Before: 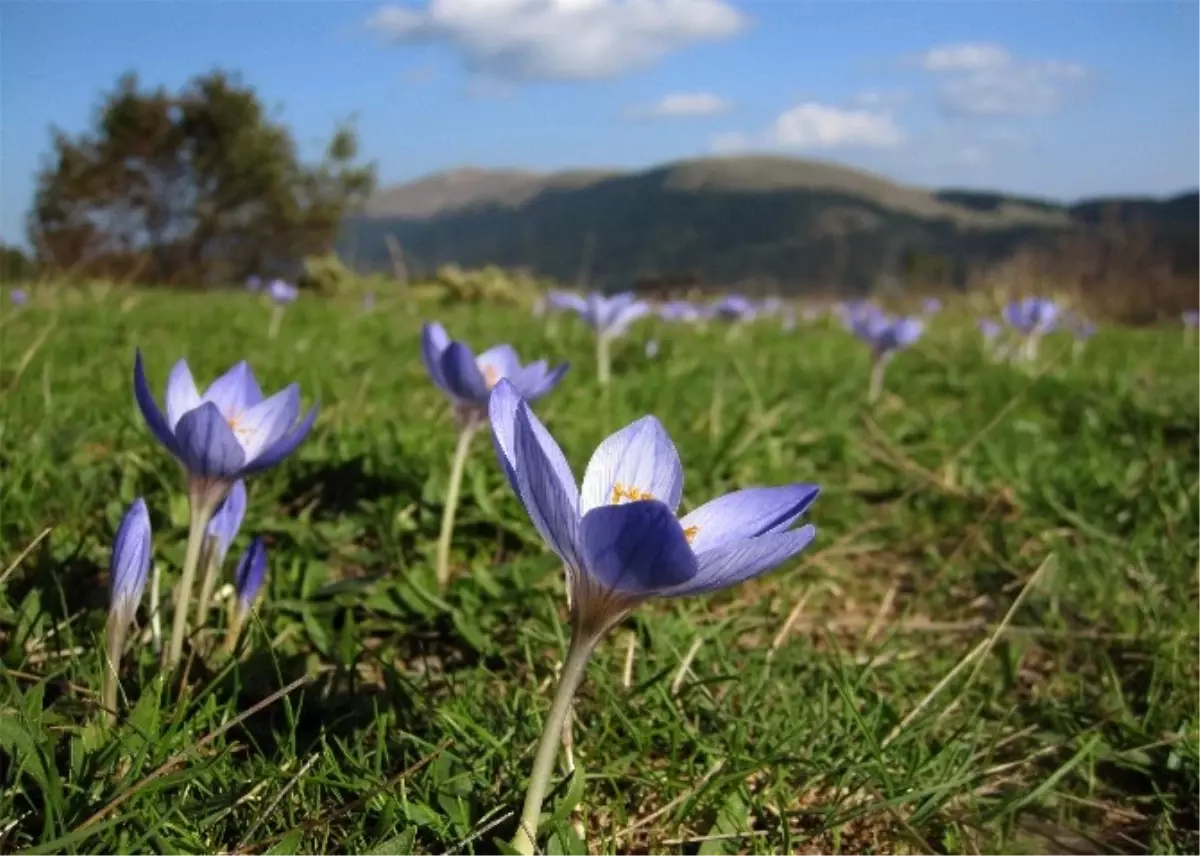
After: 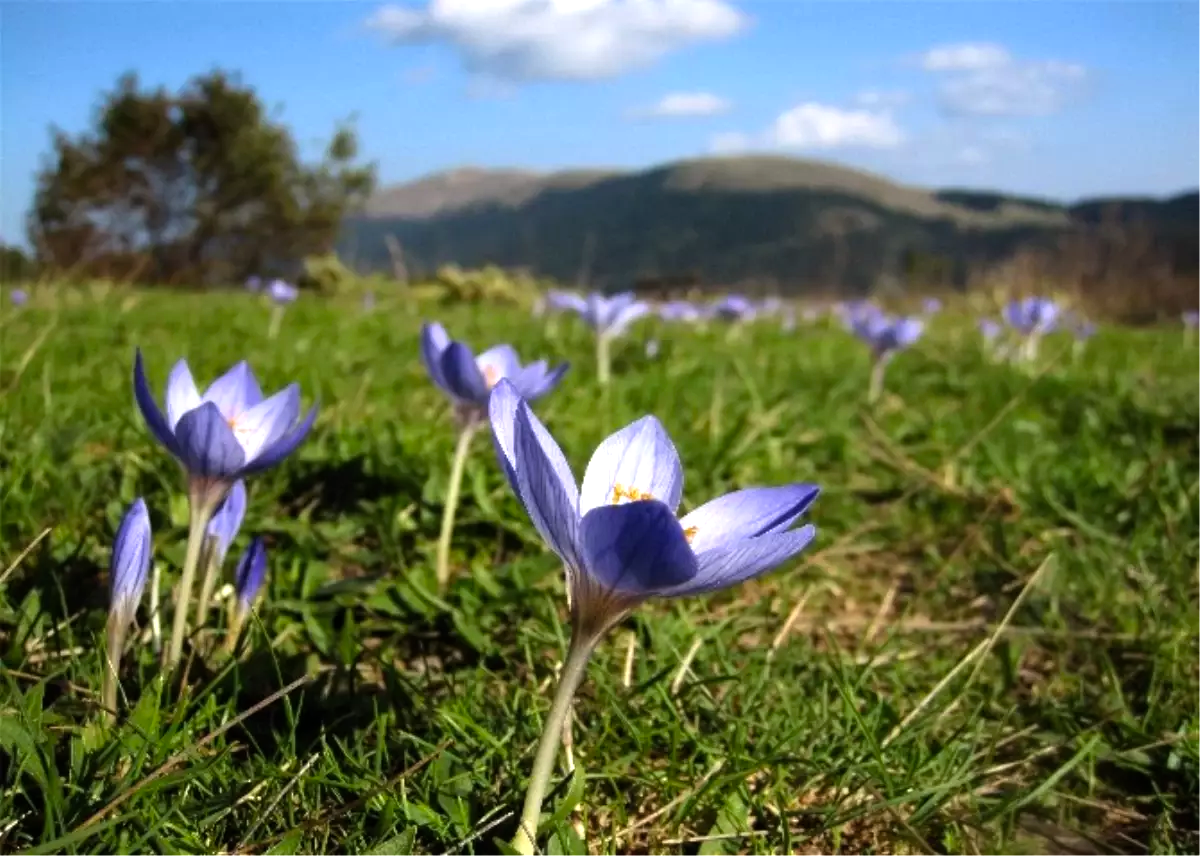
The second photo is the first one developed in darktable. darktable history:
color balance rgb: linear chroma grading › global chroma 10%, global vibrance 10%, contrast 15%, saturation formula JzAzBz (2021)
exposure: exposure 0.191 EV, compensate highlight preservation false
